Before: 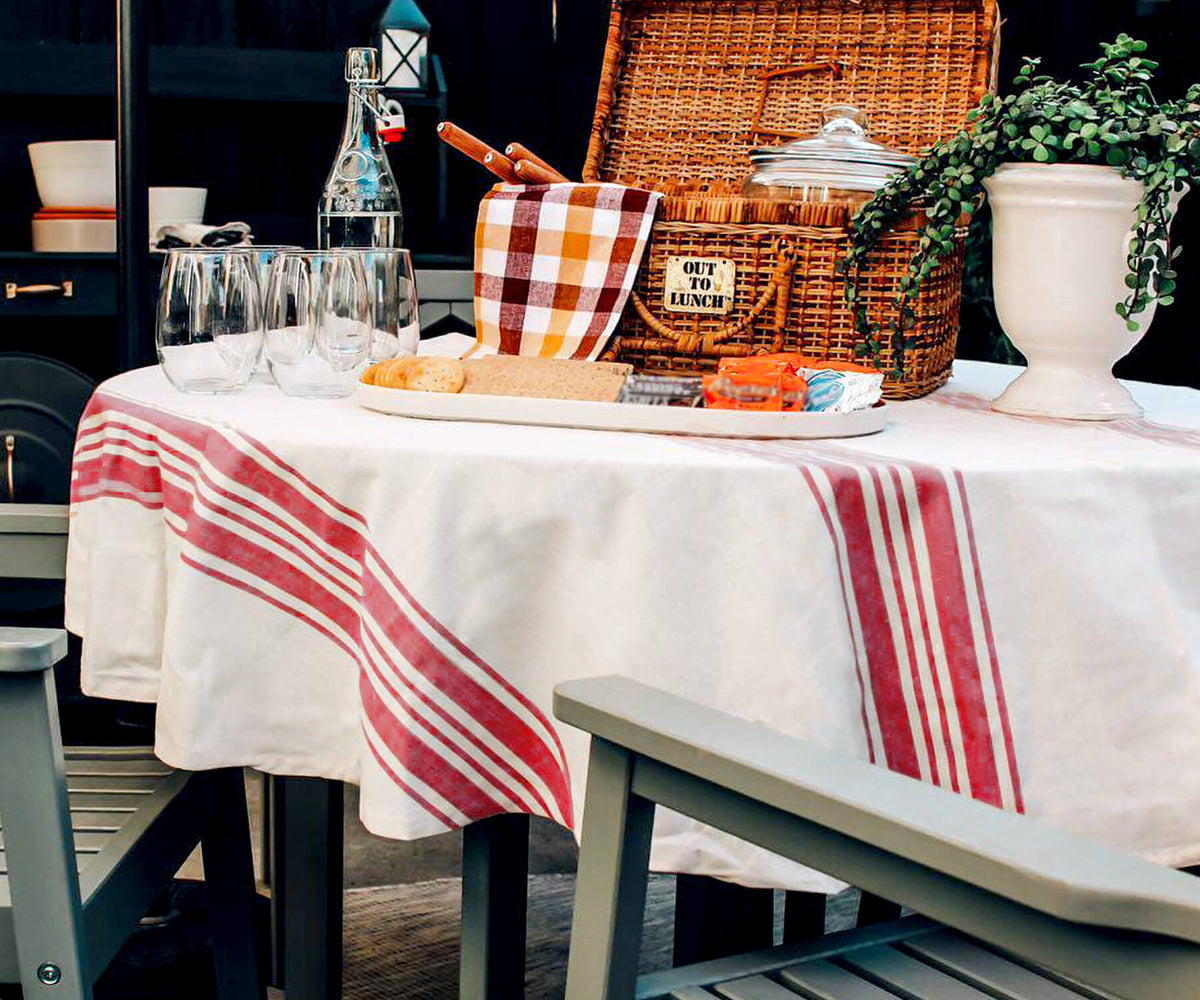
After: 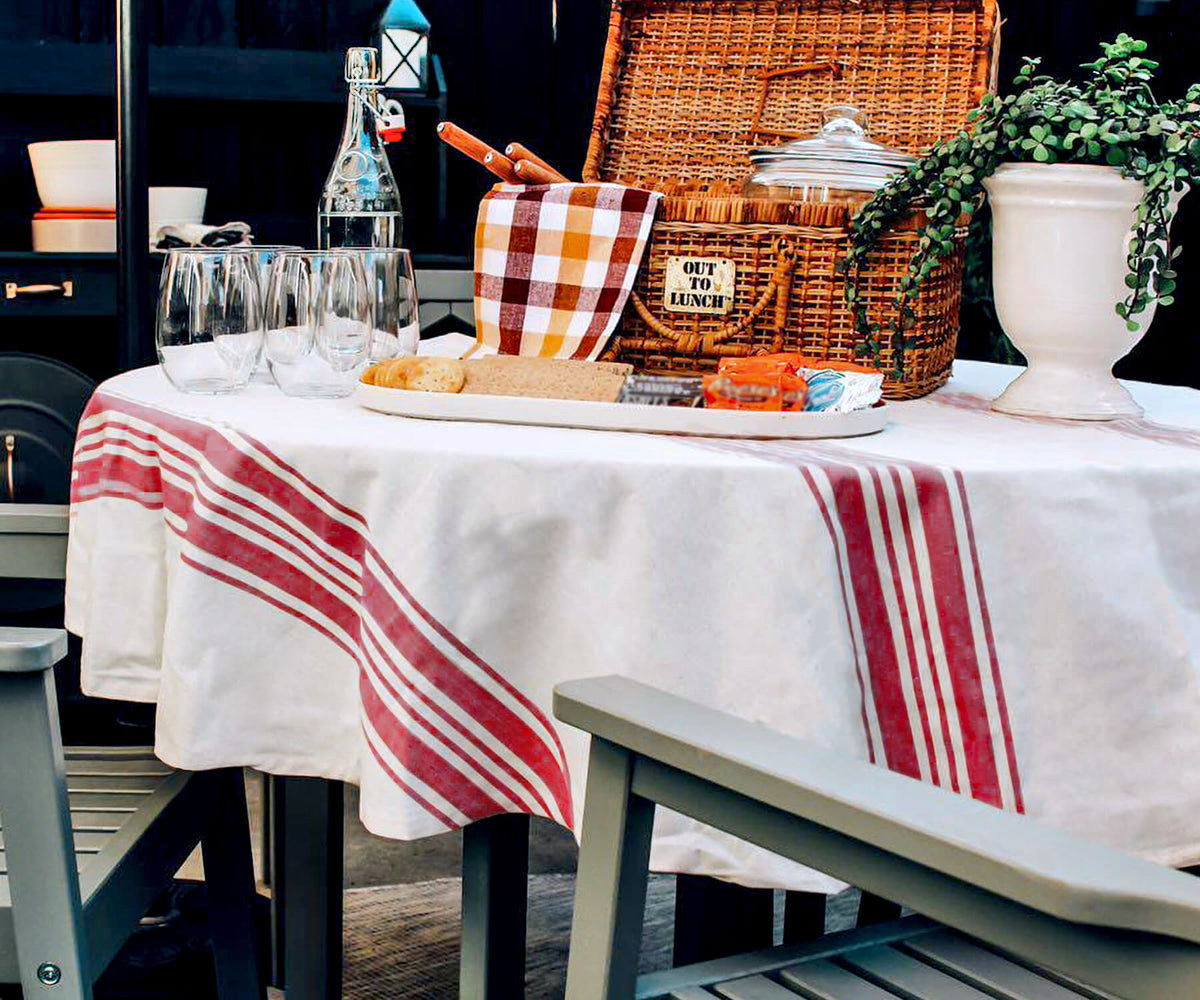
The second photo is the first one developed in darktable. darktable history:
shadows and highlights: soften with gaussian
white balance: red 0.983, blue 1.036
